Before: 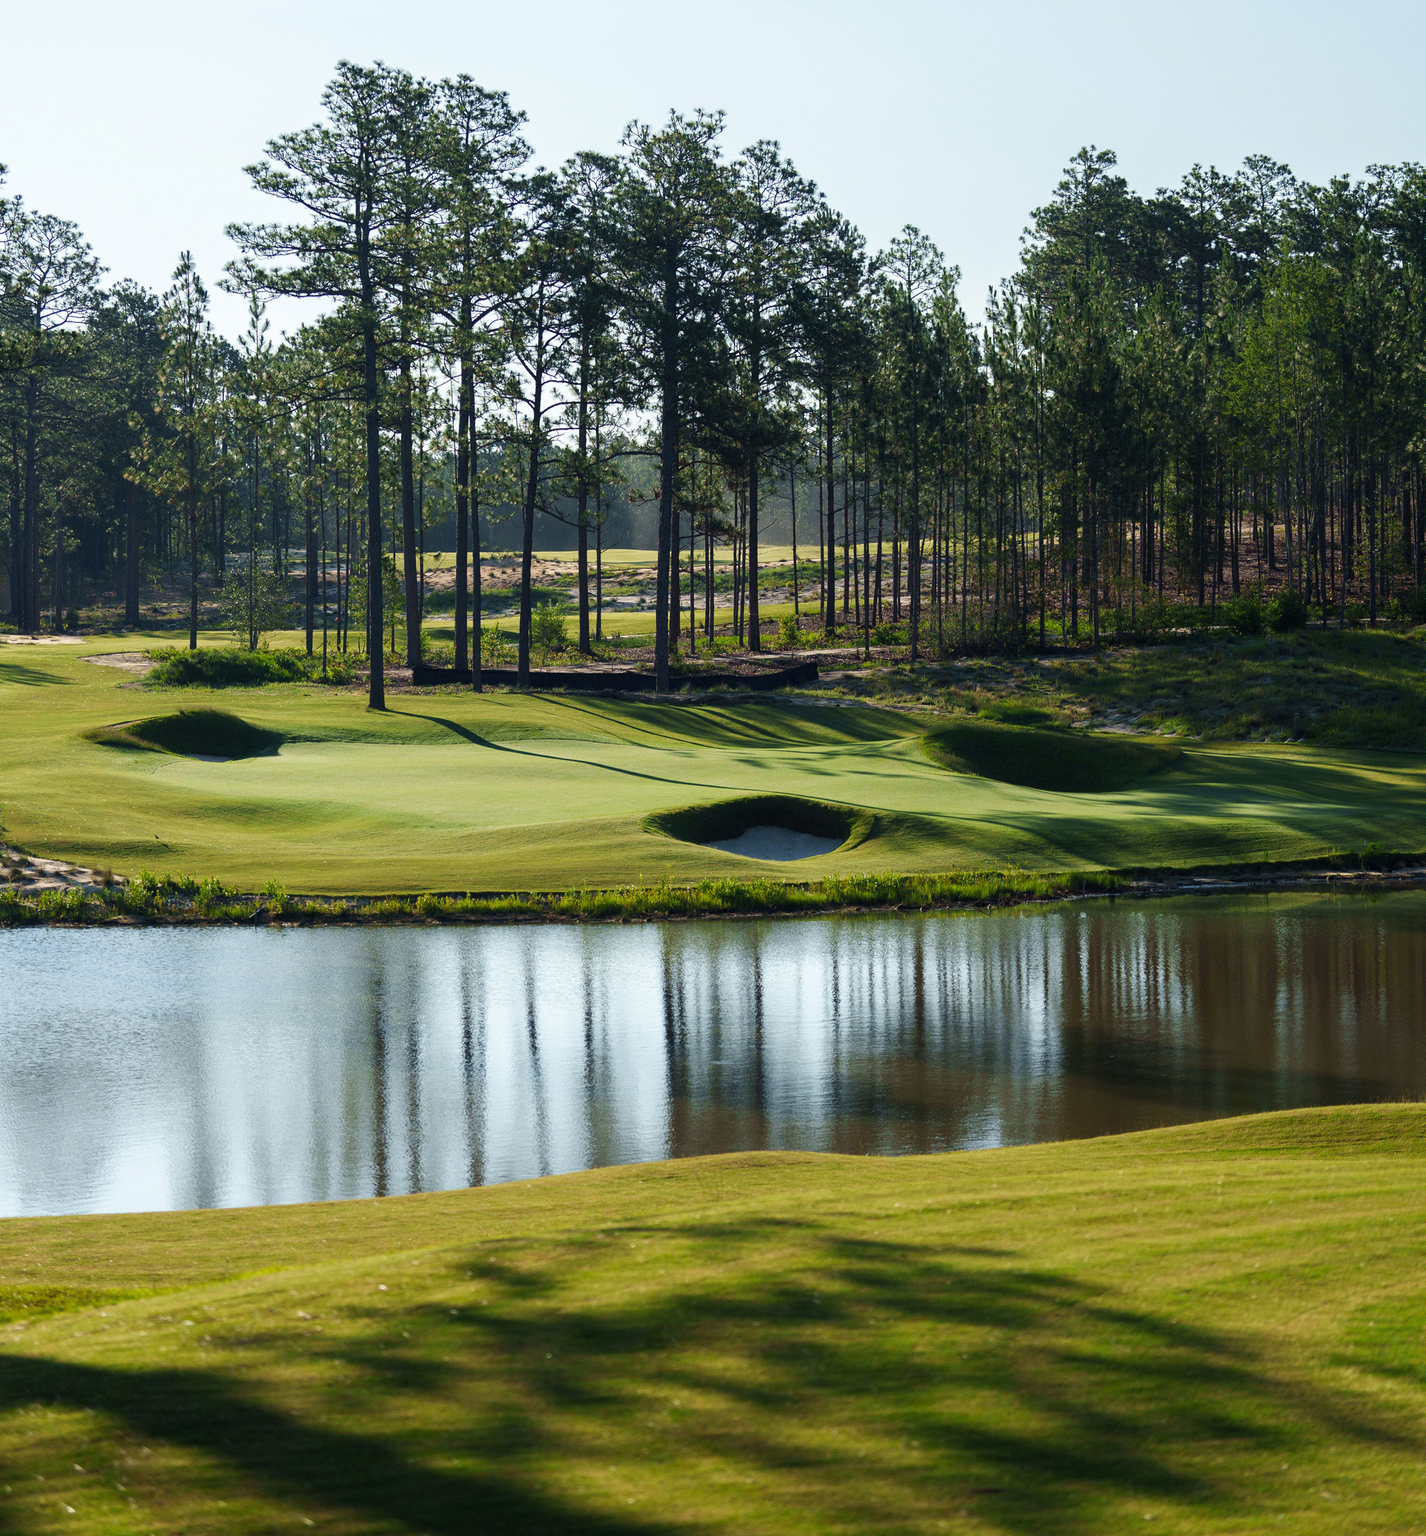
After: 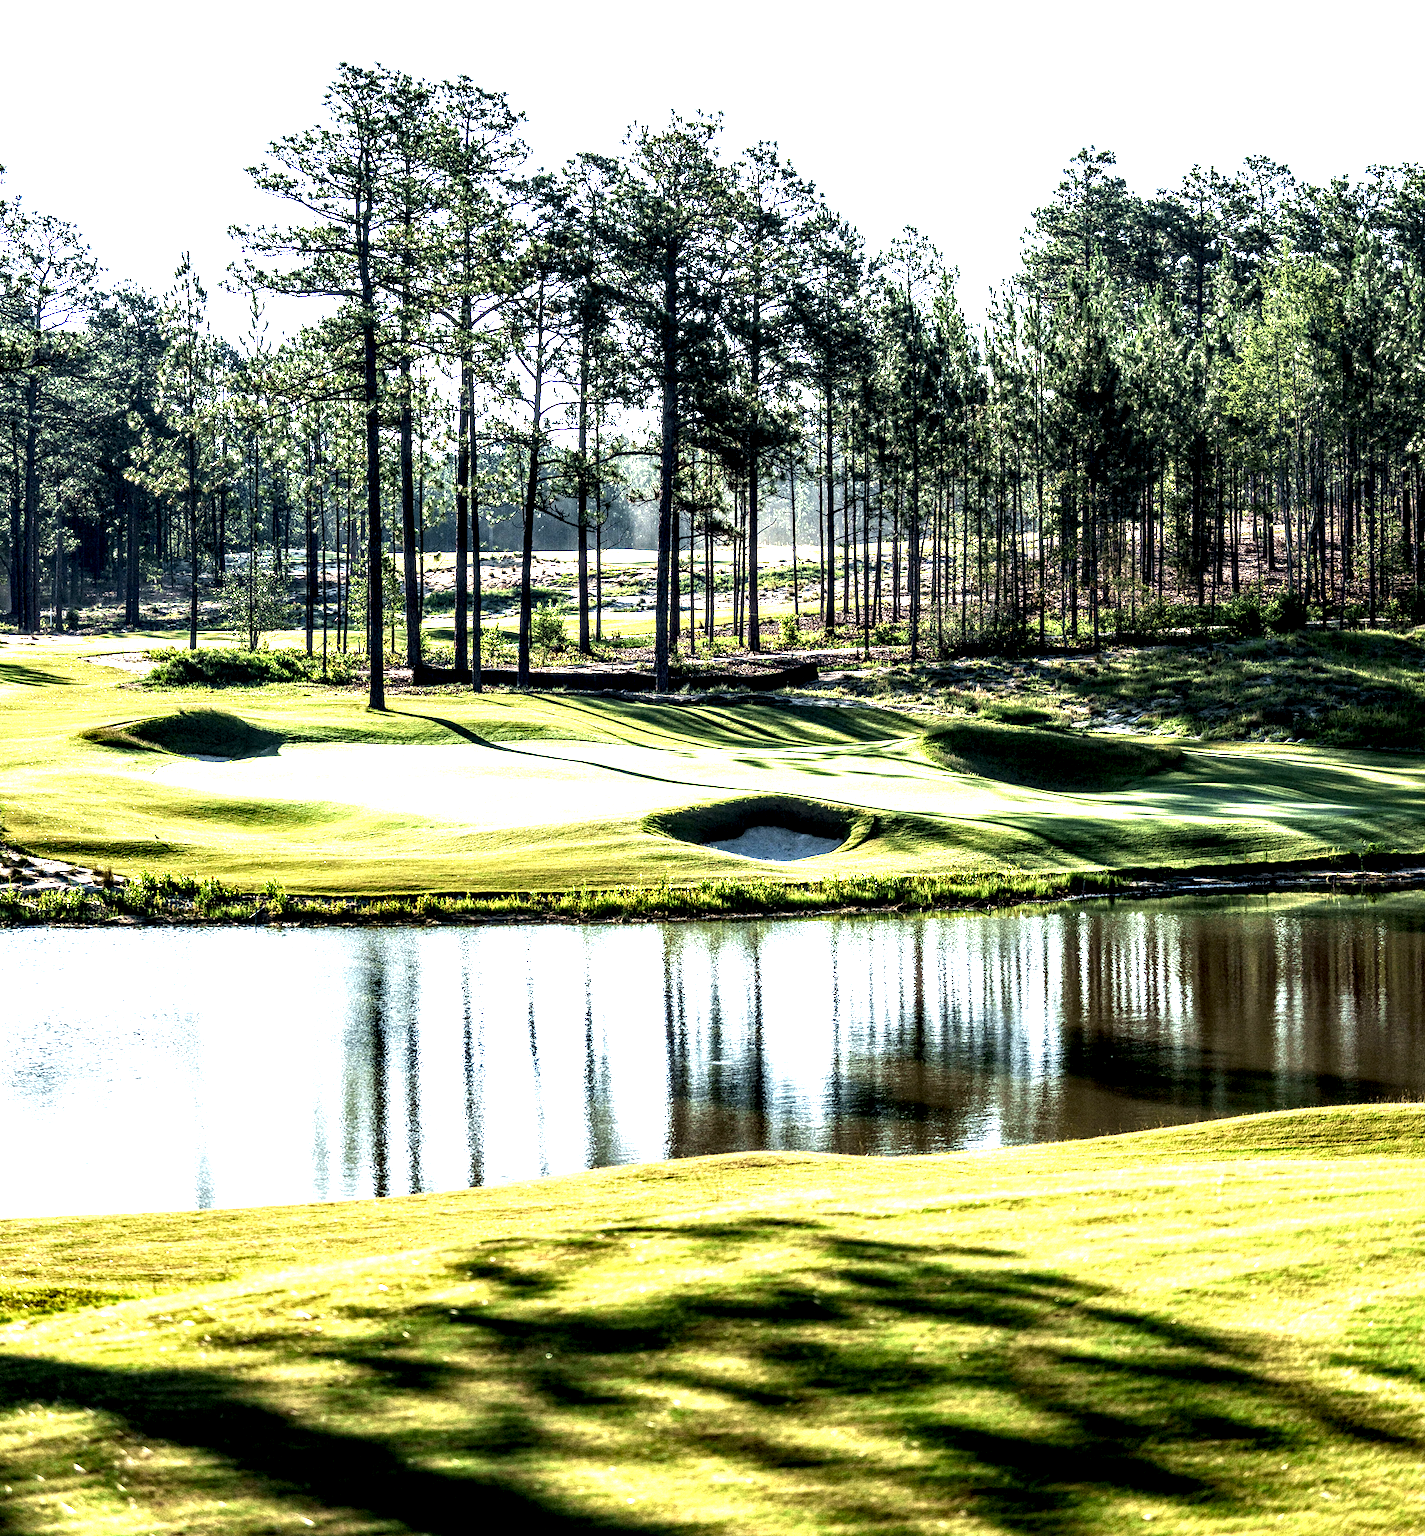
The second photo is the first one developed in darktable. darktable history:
exposure: black level correction 0, exposure 1.3 EV, compensate exposure bias true, compensate highlight preservation false
local contrast: highlights 115%, shadows 42%, detail 293%
